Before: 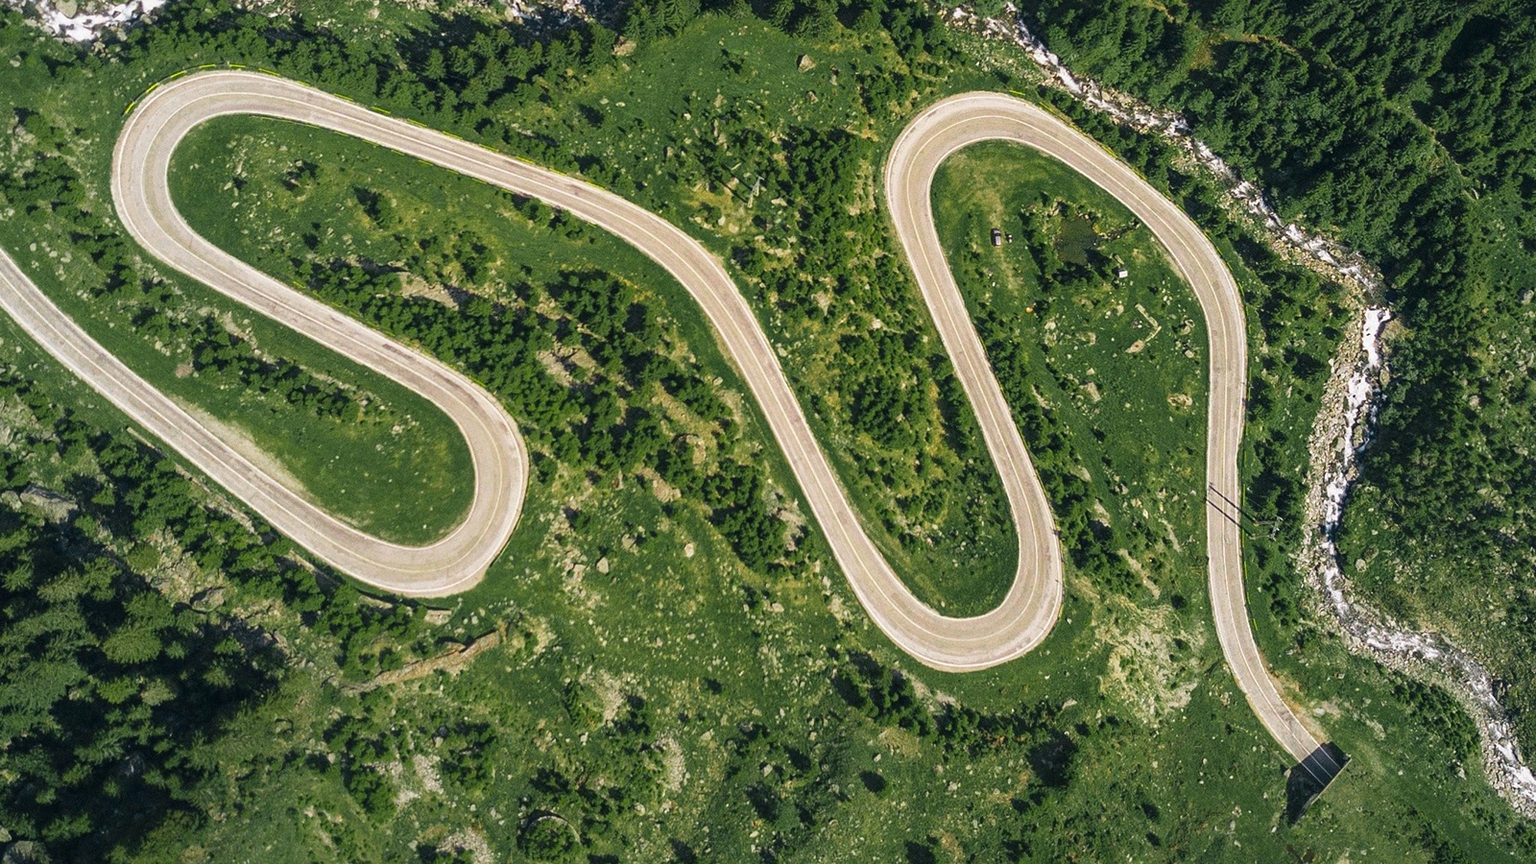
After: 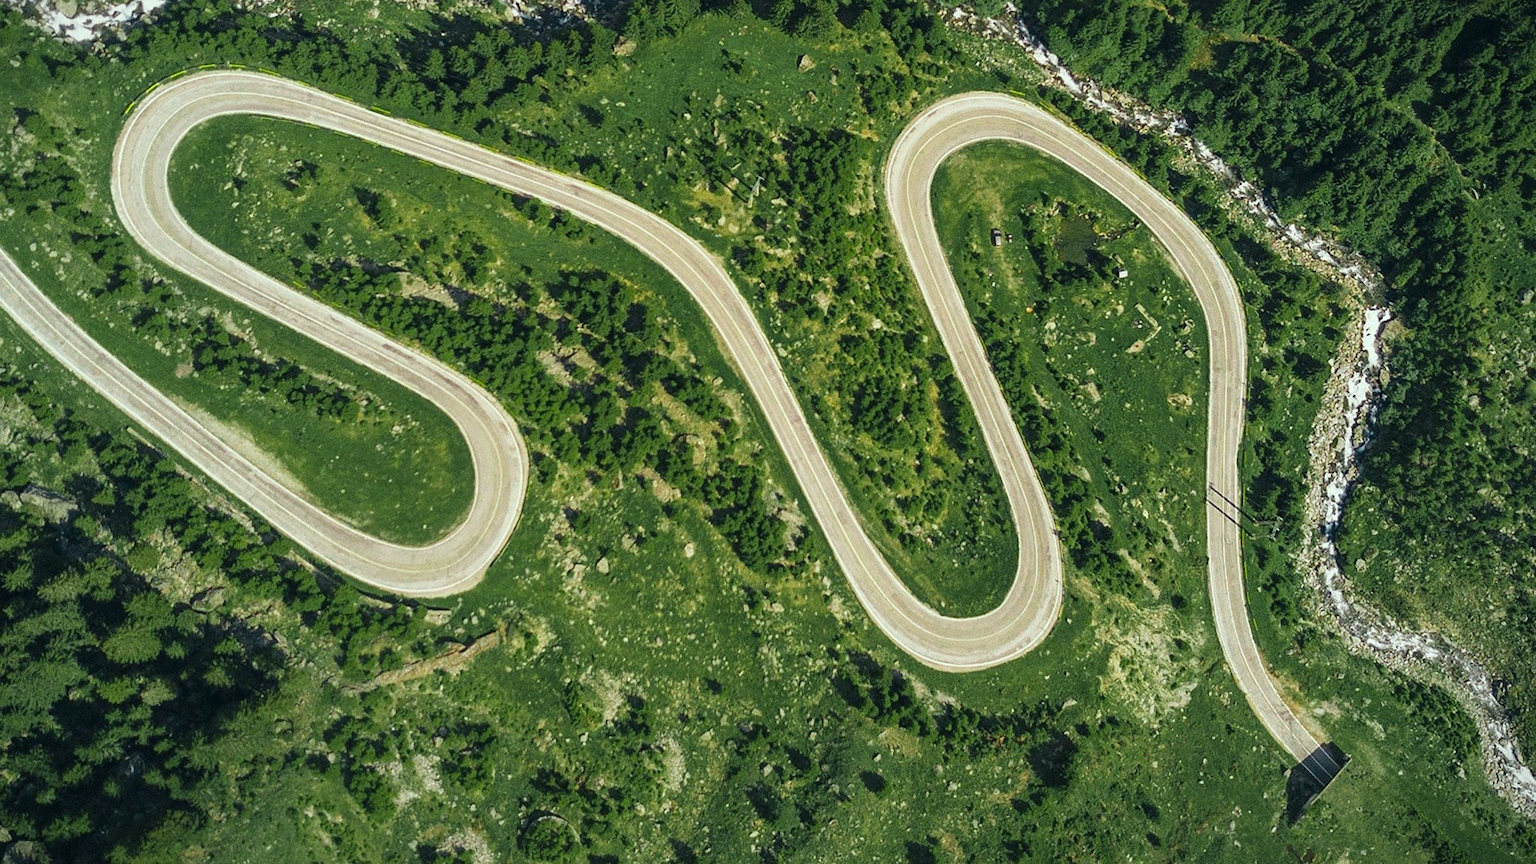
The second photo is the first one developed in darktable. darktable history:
vignetting: fall-off start 97.23%, saturation -0.024, center (-0.033, -0.042), width/height ratio 1.179, unbound false
color correction: highlights a* -8, highlights b* 3.1
